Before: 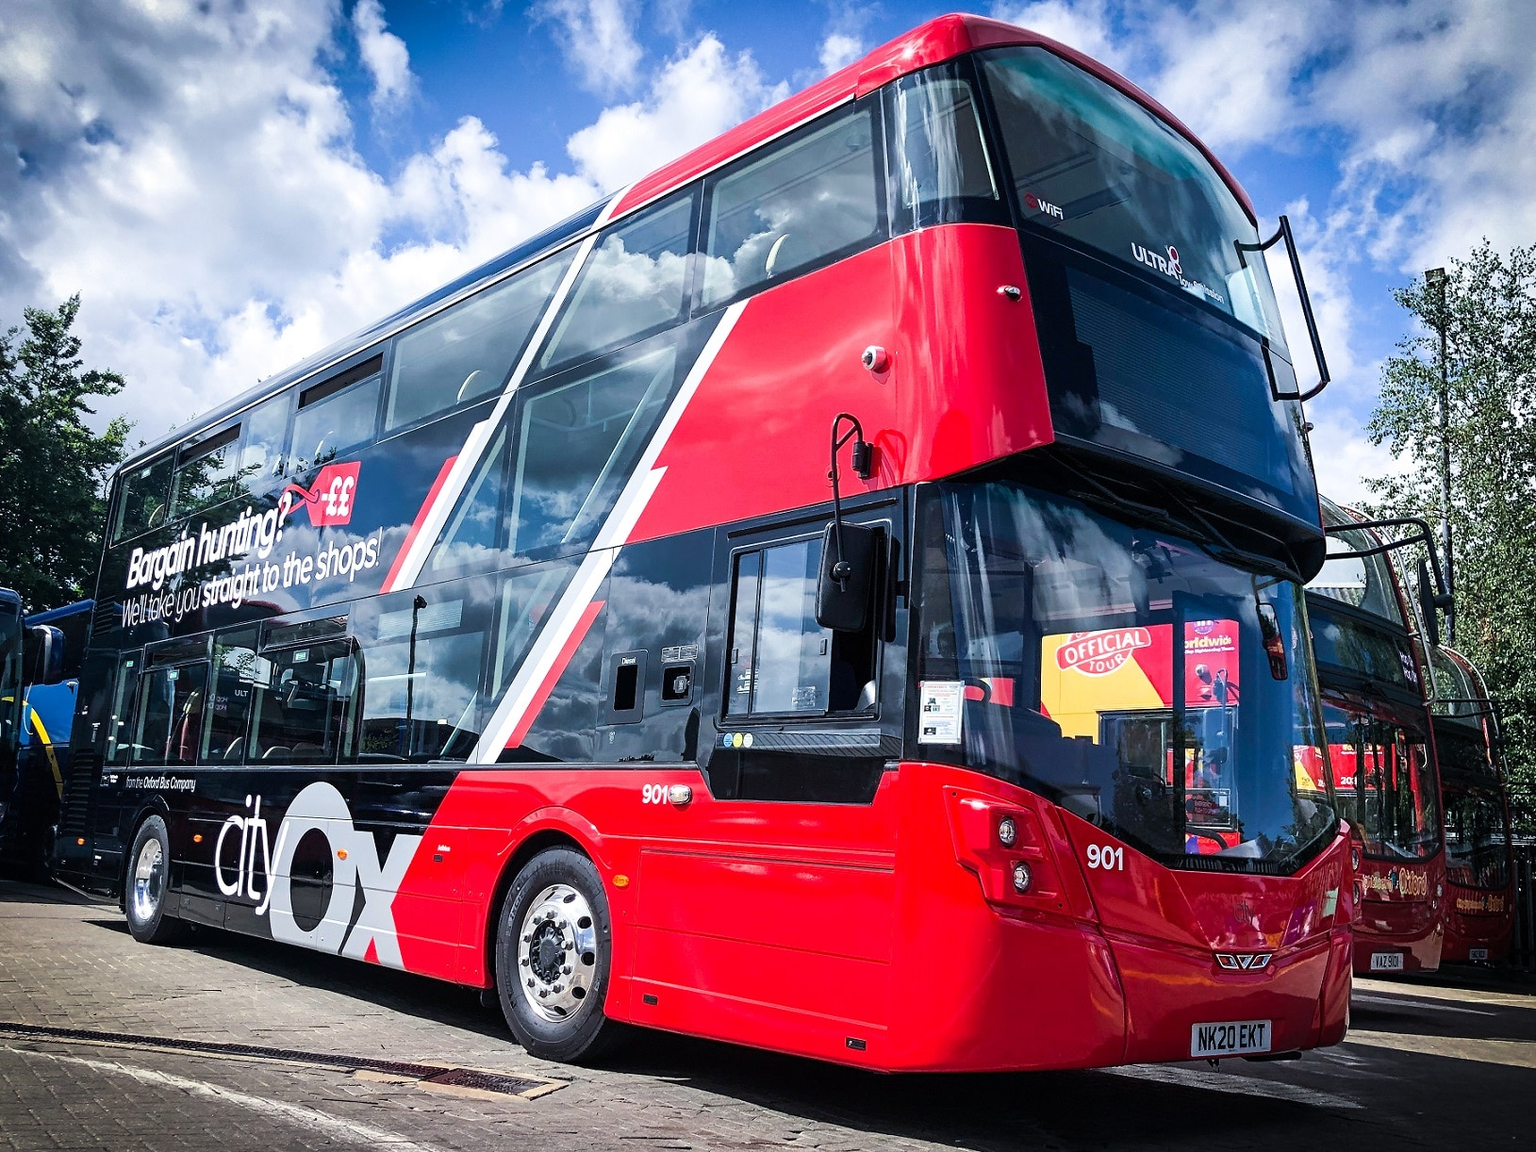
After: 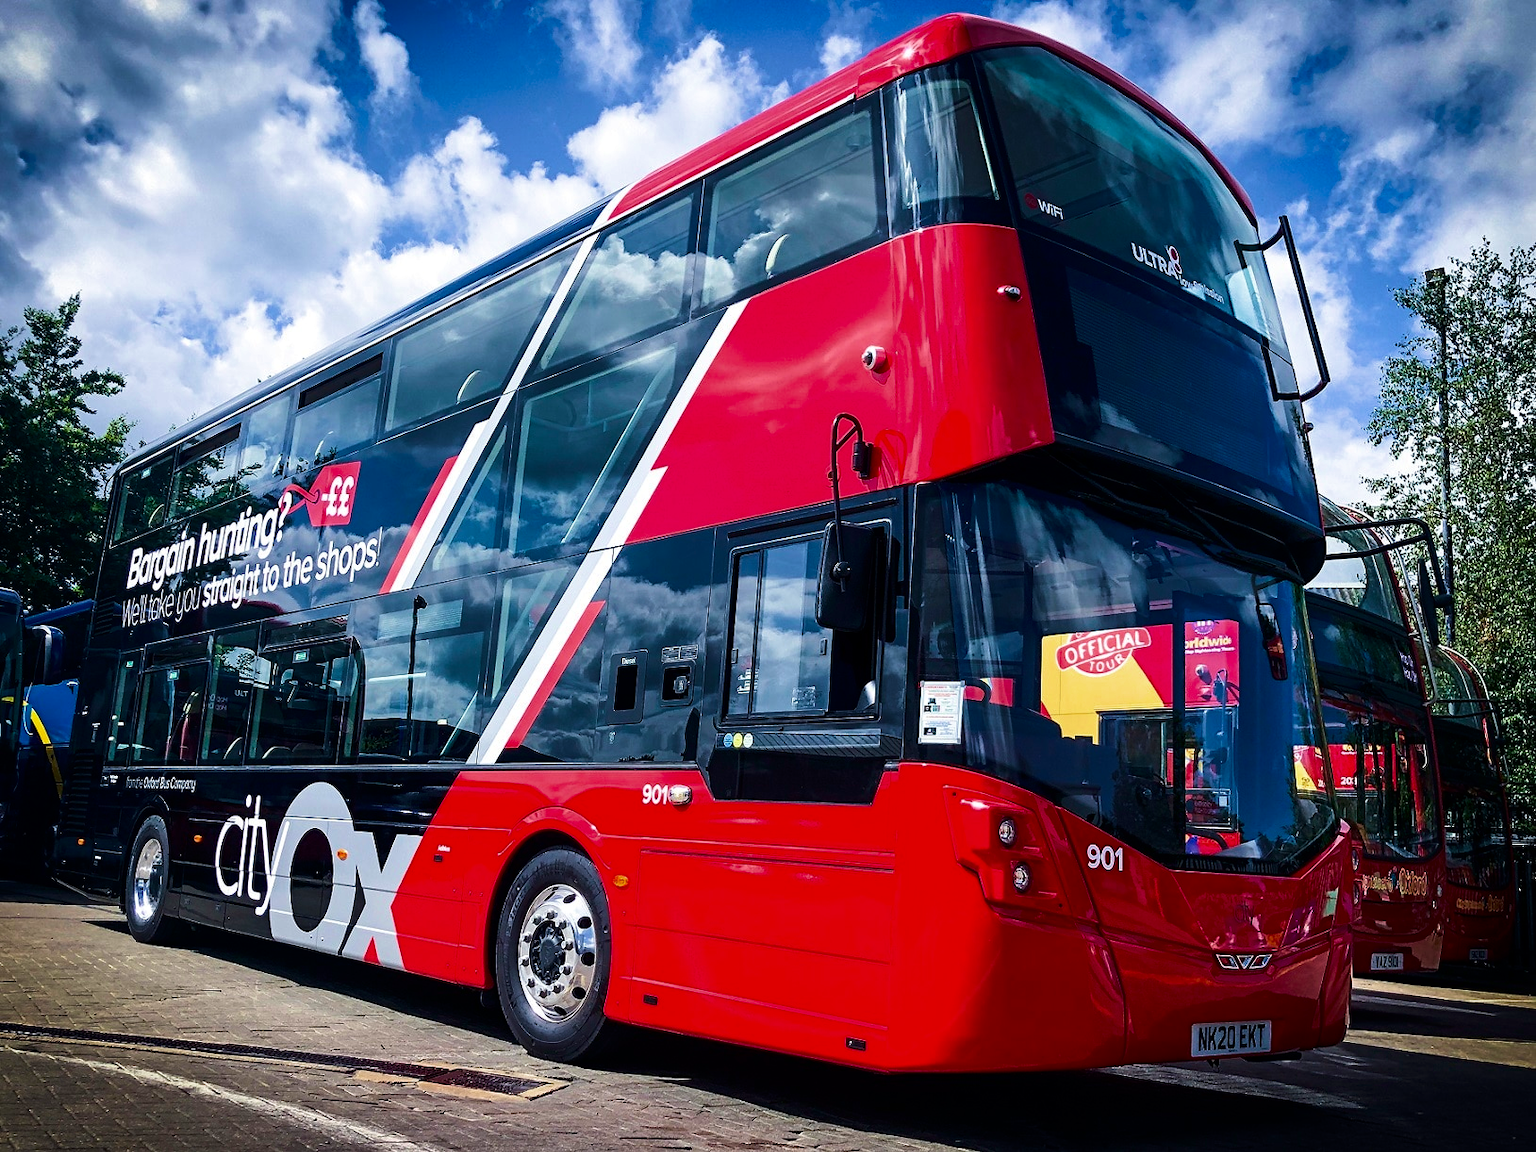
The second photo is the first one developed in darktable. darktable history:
velvia: strength 44.74%
contrast brightness saturation: brightness -0.207, saturation 0.08
